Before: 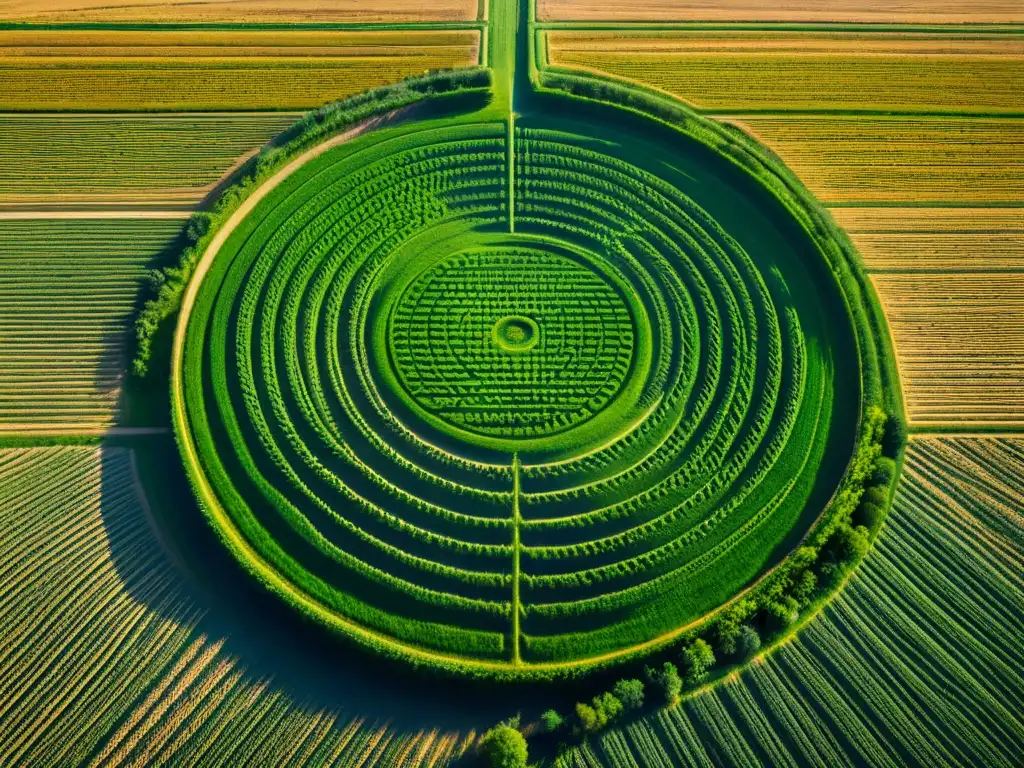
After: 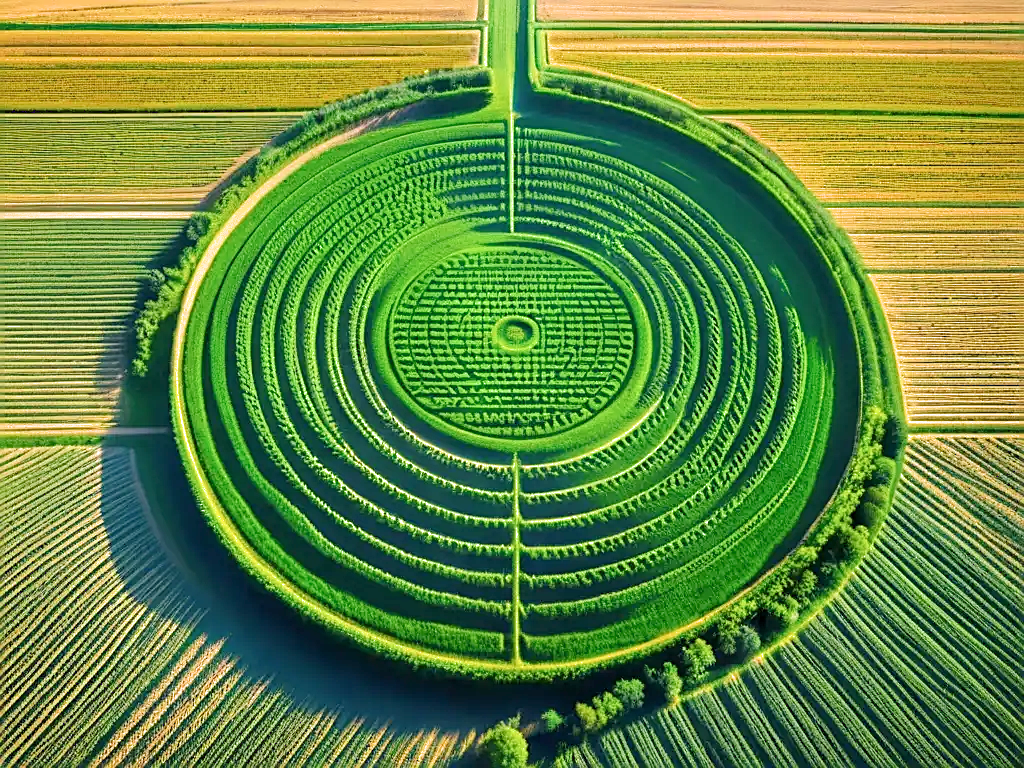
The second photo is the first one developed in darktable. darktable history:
filmic rgb: middle gray luminance 18.27%, black relative exposure -10.5 EV, white relative exposure 3.4 EV, threshold 5.95 EV, target black luminance 0%, hardness 6.03, latitude 98.7%, contrast 0.837, shadows ↔ highlights balance 0.273%, enable highlight reconstruction true
exposure: black level correction 0, exposure 1.2 EV, compensate exposure bias true, compensate highlight preservation false
sharpen: on, module defaults
